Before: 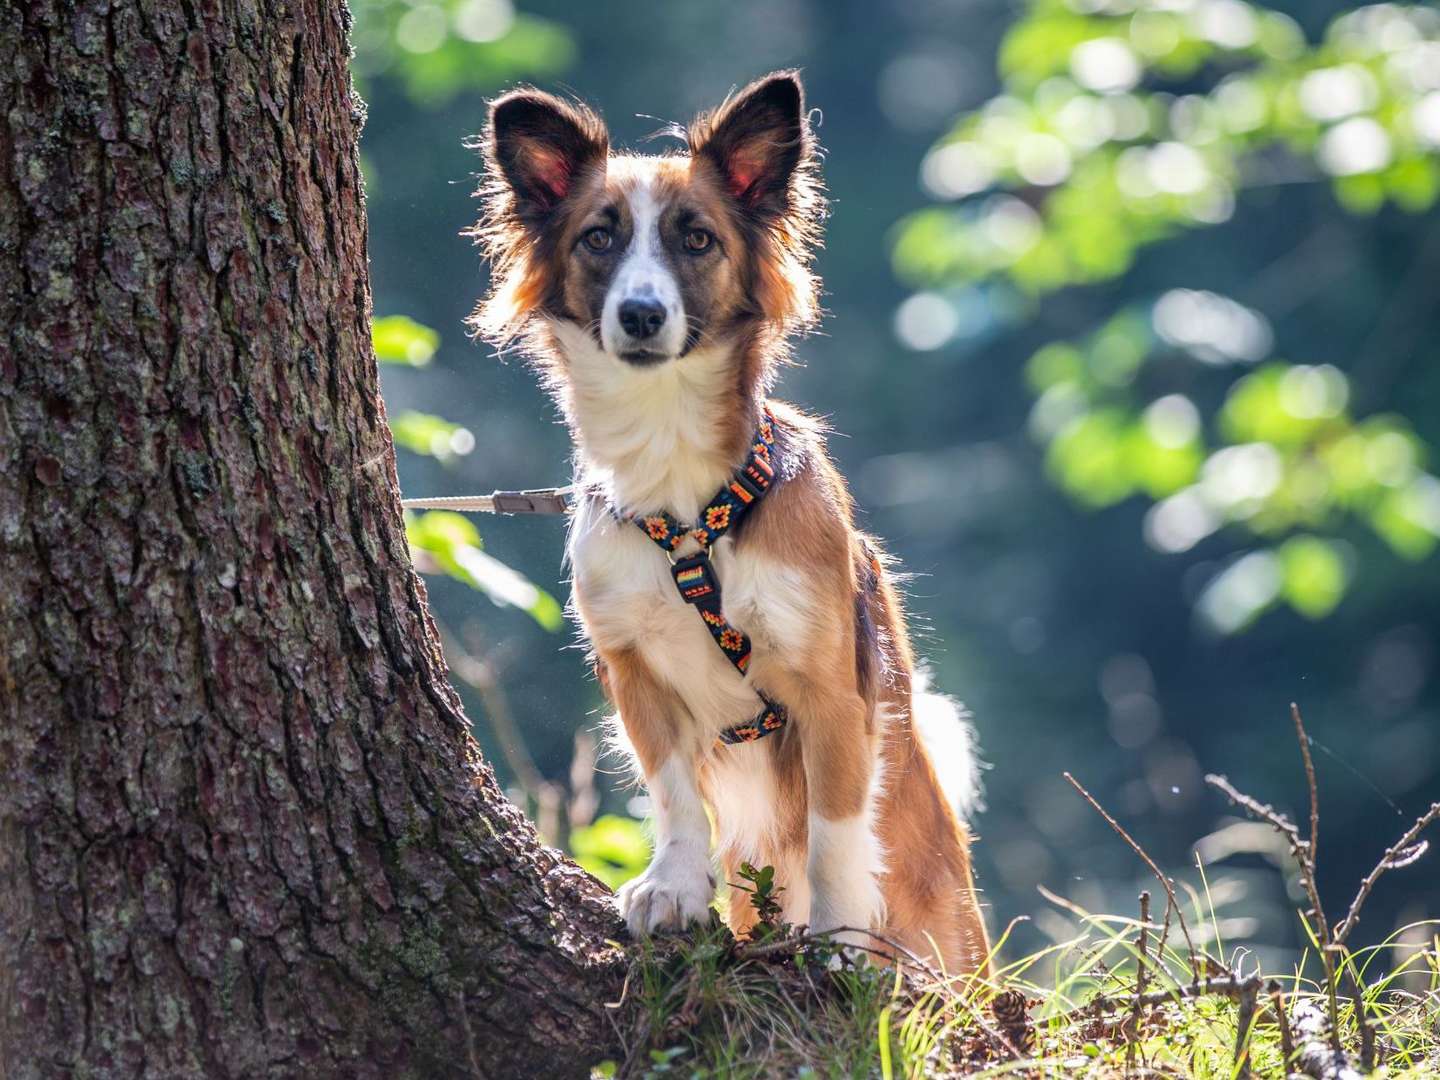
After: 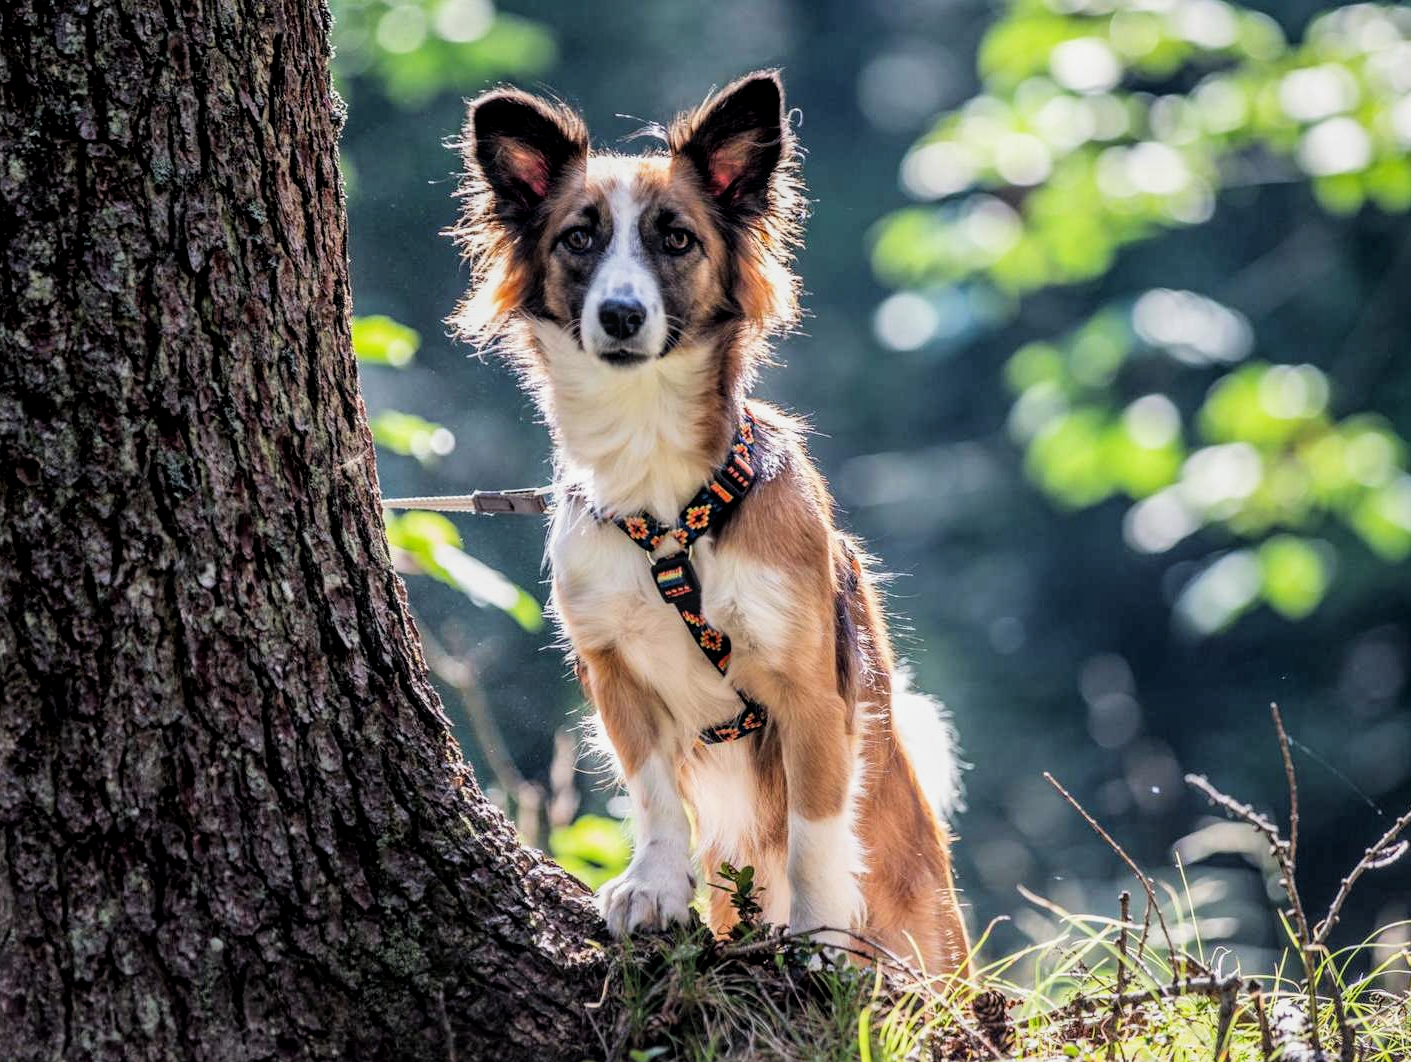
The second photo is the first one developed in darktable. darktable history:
color correction: highlights a* -0.114, highlights b* 0.129
crop and rotate: left 1.432%, right 0.551%, bottom 1.621%
filmic rgb: black relative exposure -5.14 EV, white relative exposure 3.2 EV, hardness 3.47, contrast 1.189, highlights saturation mix -48.7%, iterations of high-quality reconstruction 0
local contrast: on, module defaults
